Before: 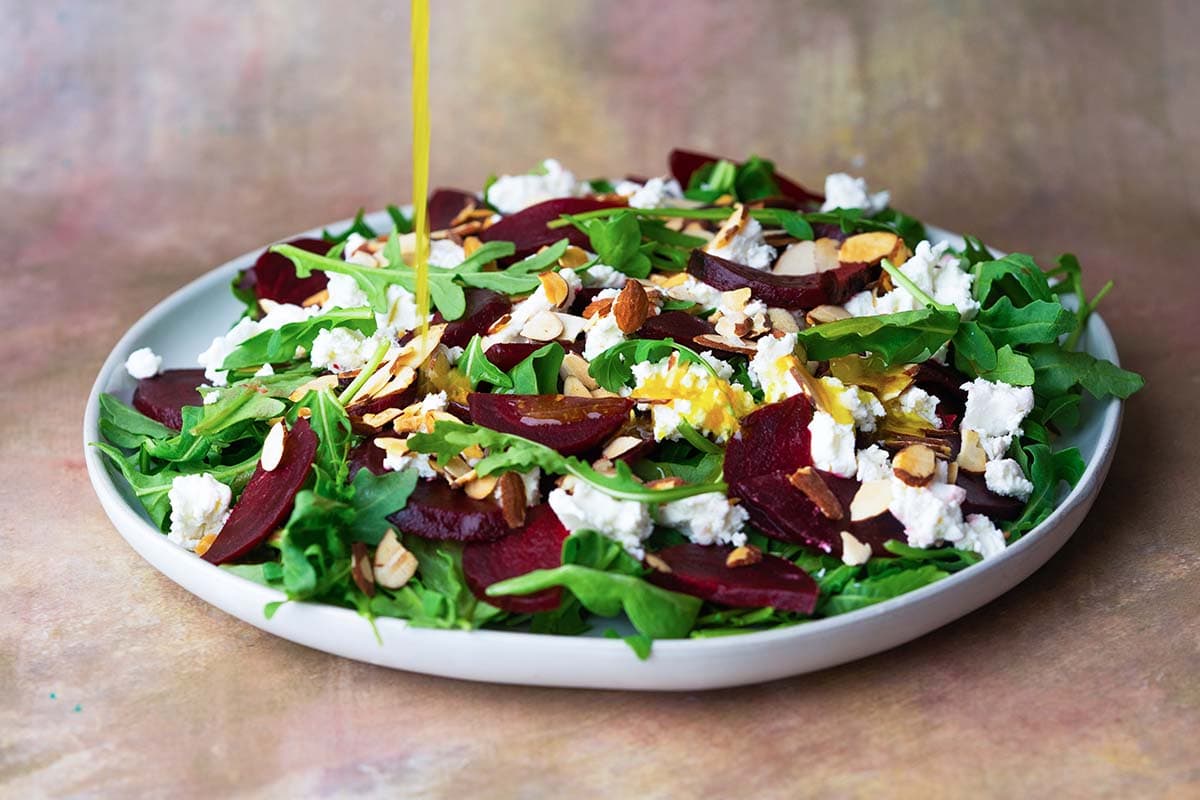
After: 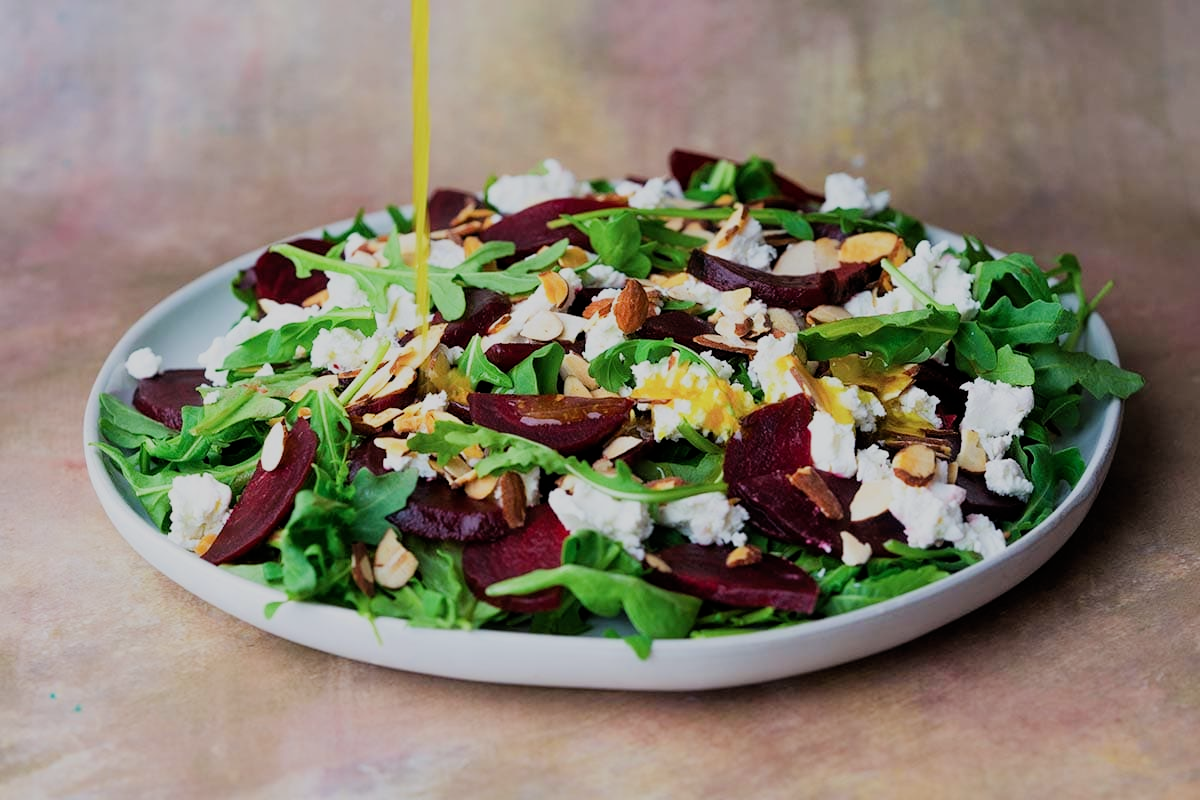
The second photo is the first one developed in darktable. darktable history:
filmic rgb: black relative exposure -7.45 EV, white relative exposure 4.88 EV, hardness 3.4
